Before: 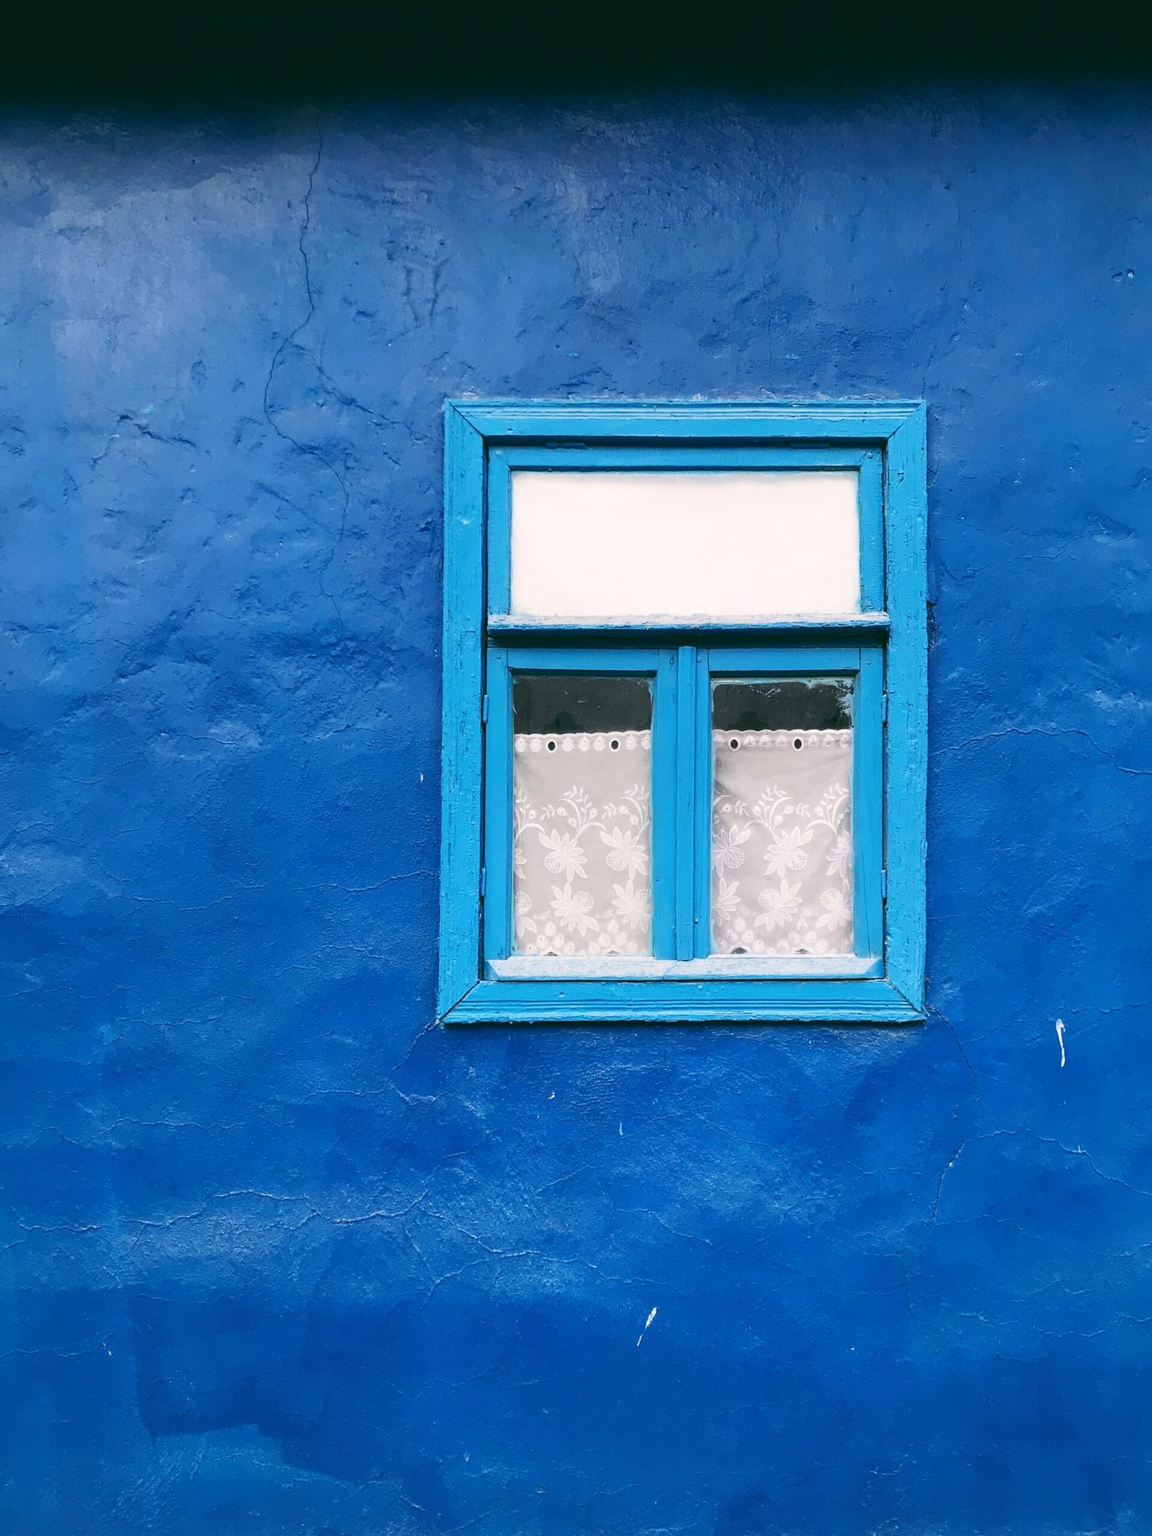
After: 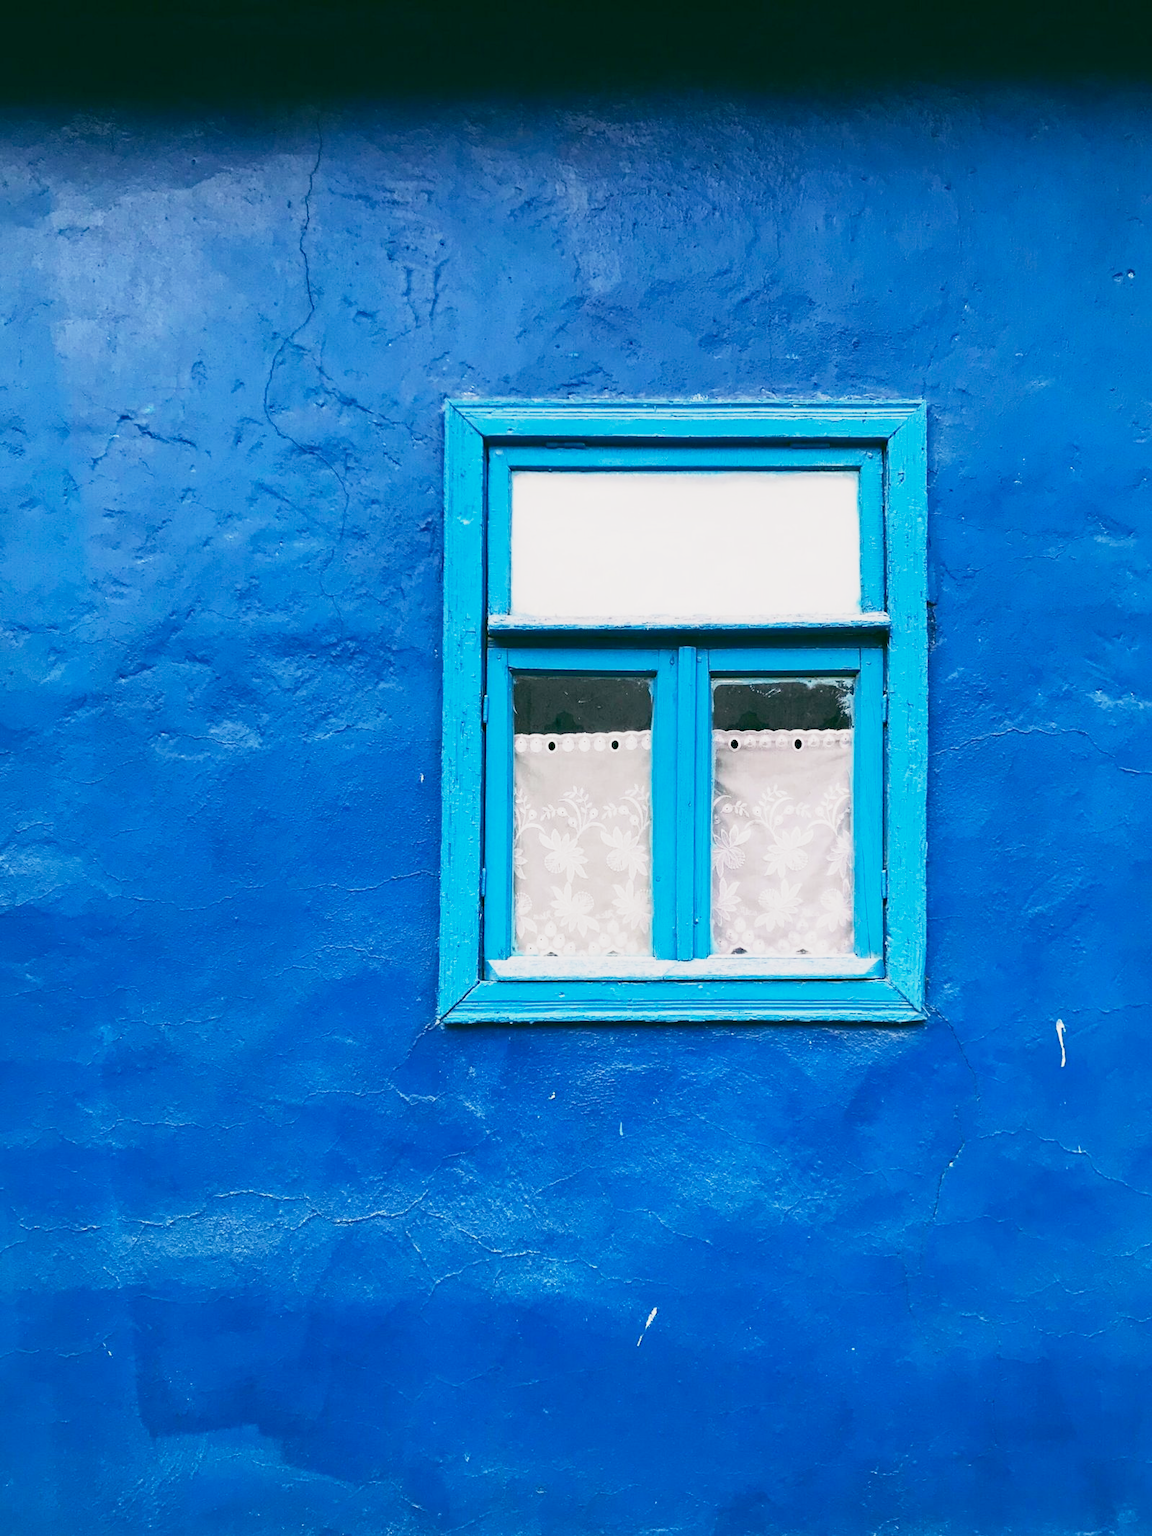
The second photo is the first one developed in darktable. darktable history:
base curve: curves: ch0 [(0, 0) (0.088, 0.125) (0.176, 0.251) (0.354, 0.501) (0.613, 0.749) (1, 0.877)], preserve colors none
haze removal: strength 0.283, distance 0.248, compatibility mode true, adaptive false
